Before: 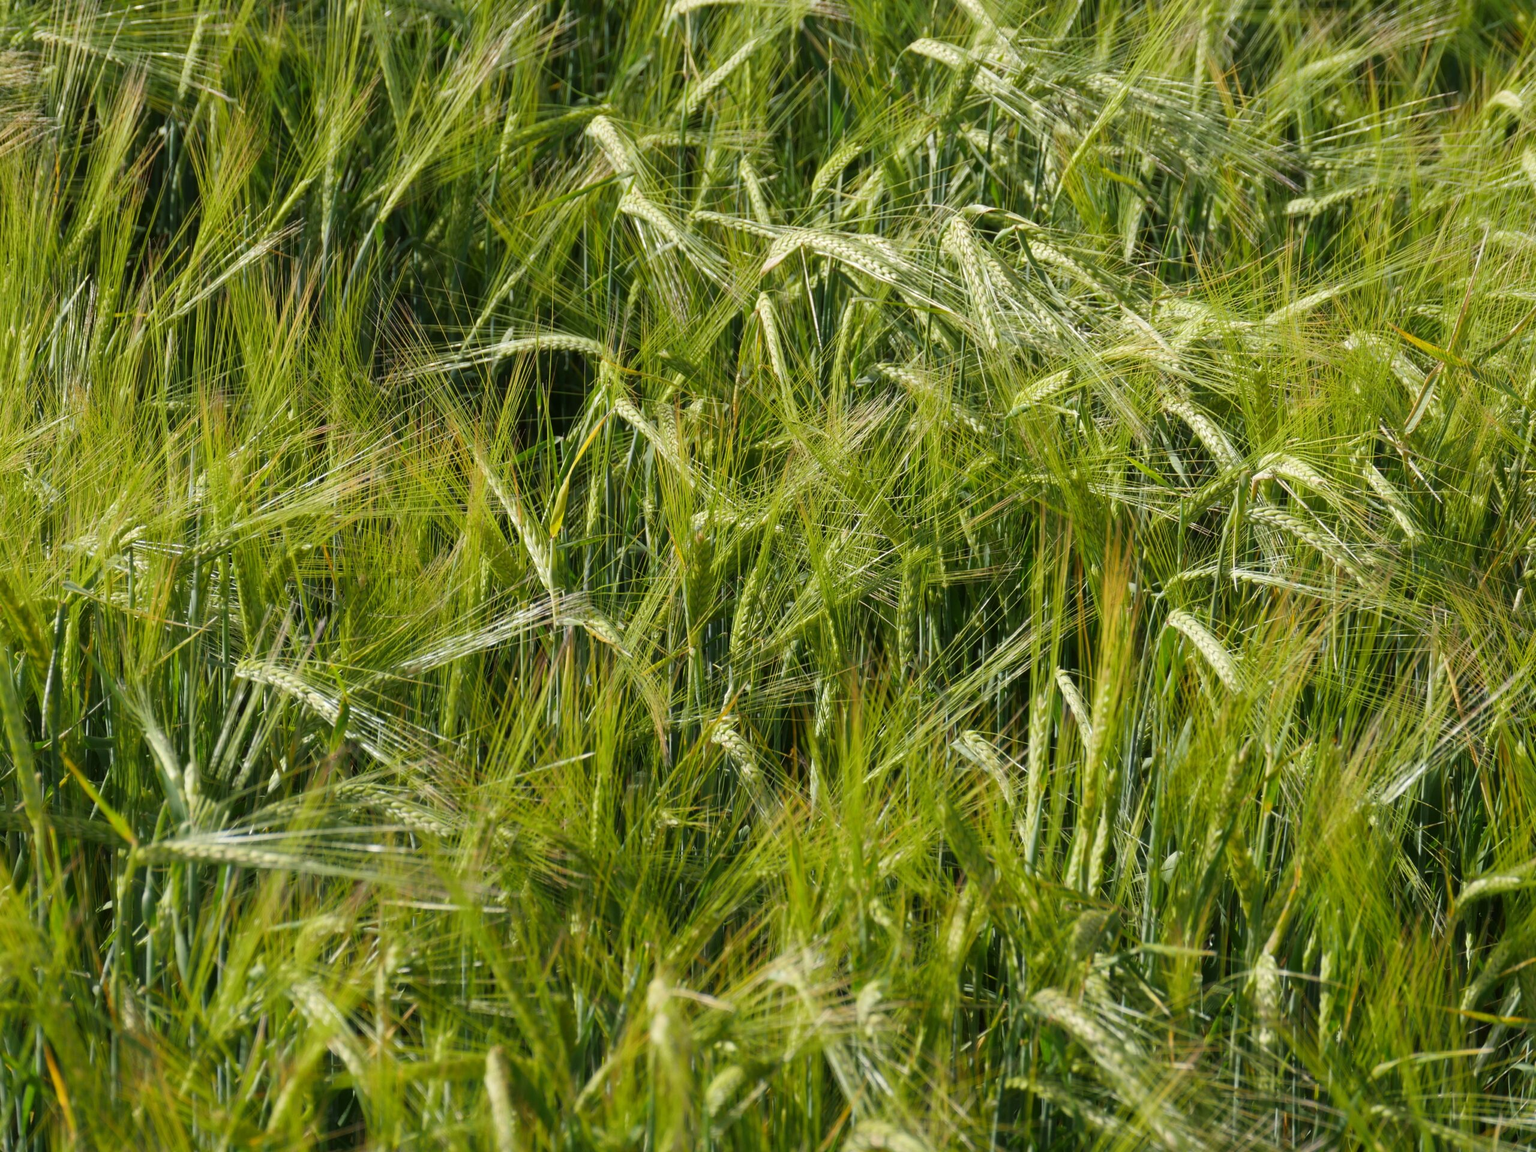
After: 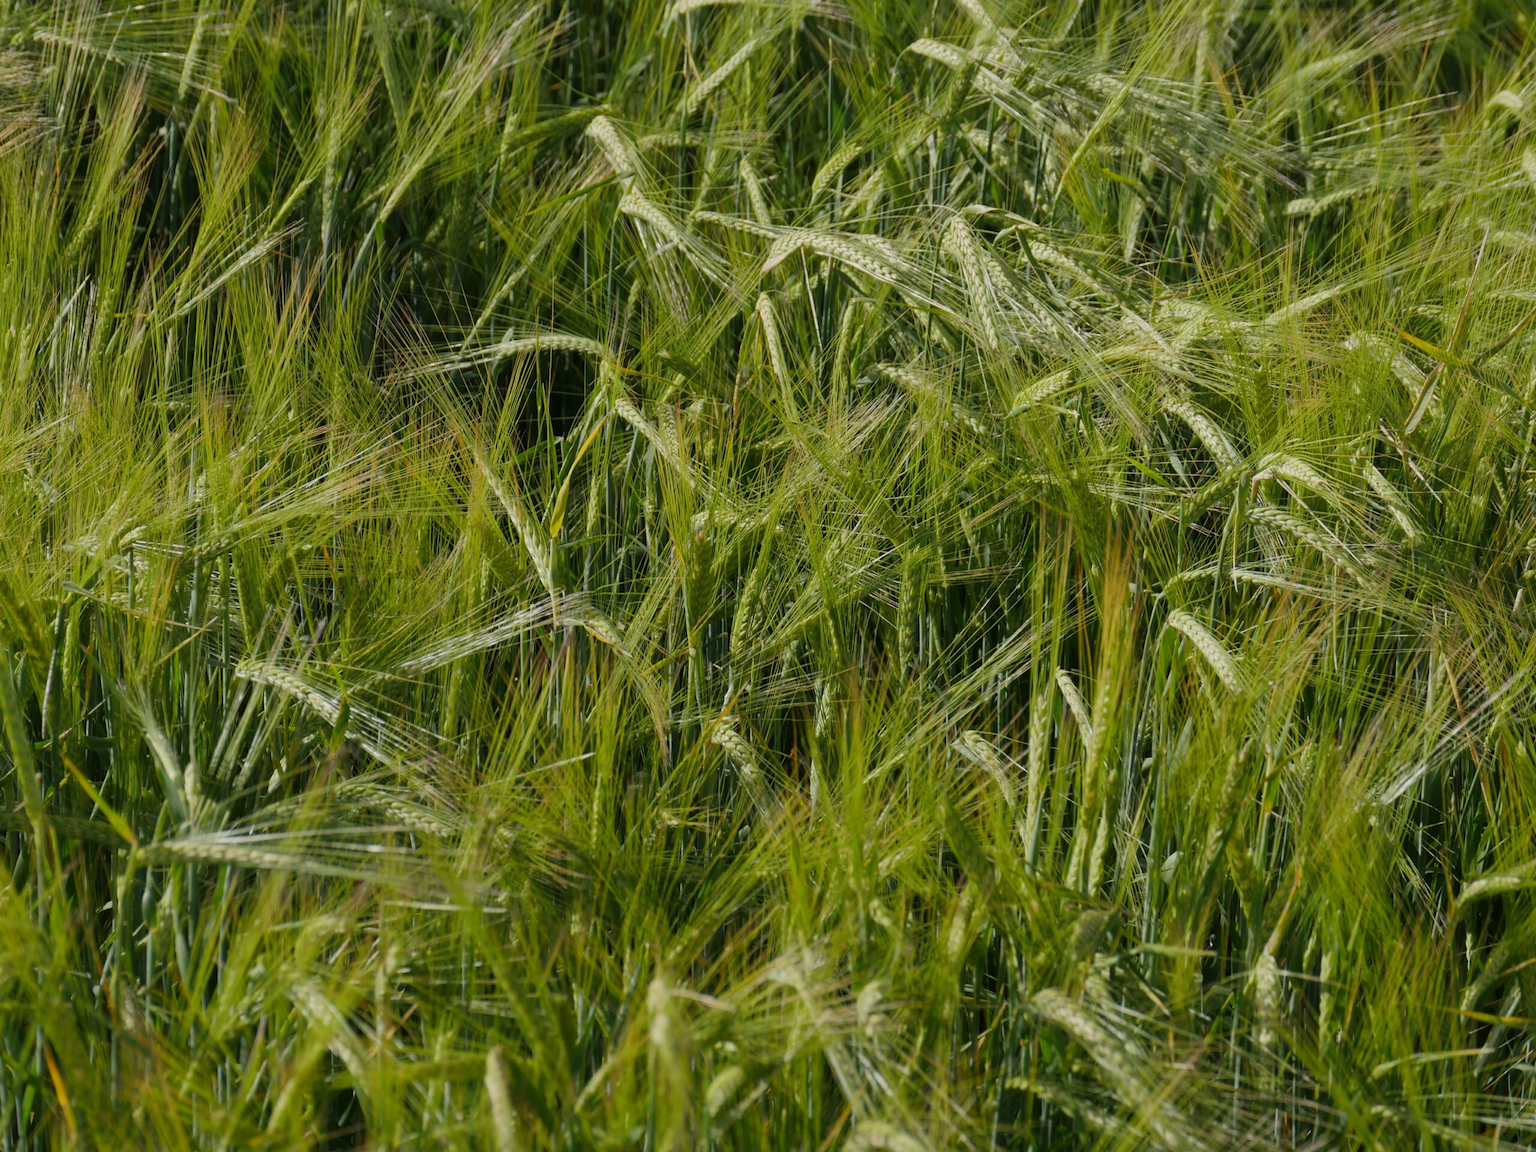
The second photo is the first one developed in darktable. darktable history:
exposure: exposure -0.494 EV, compensate highlight preservation false
